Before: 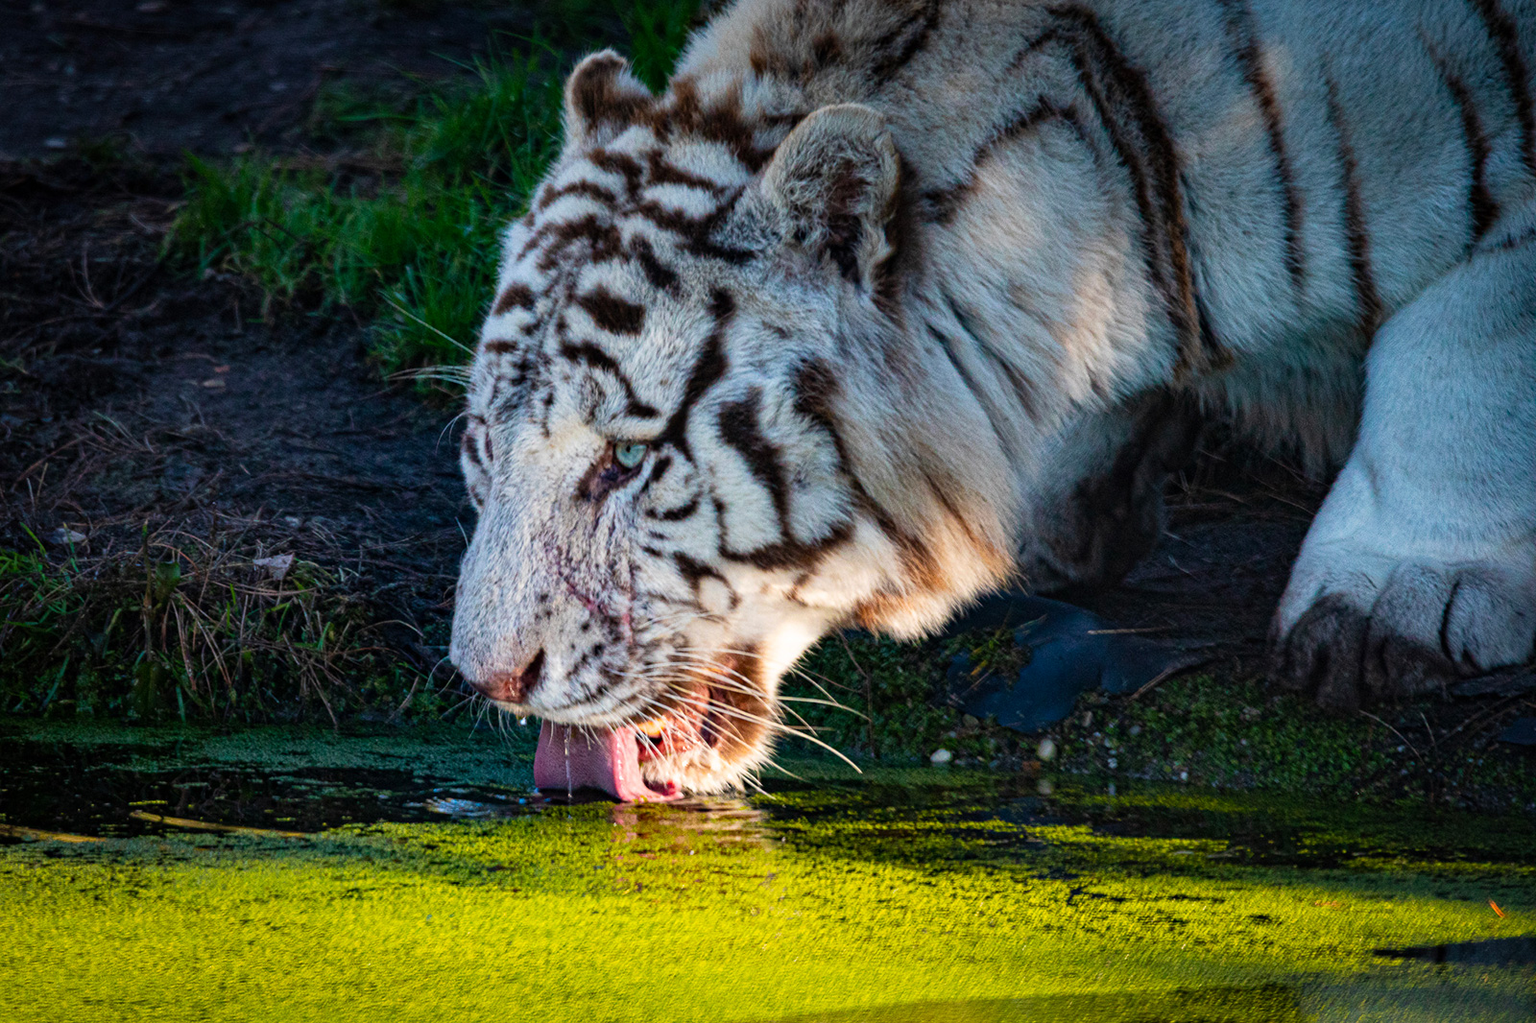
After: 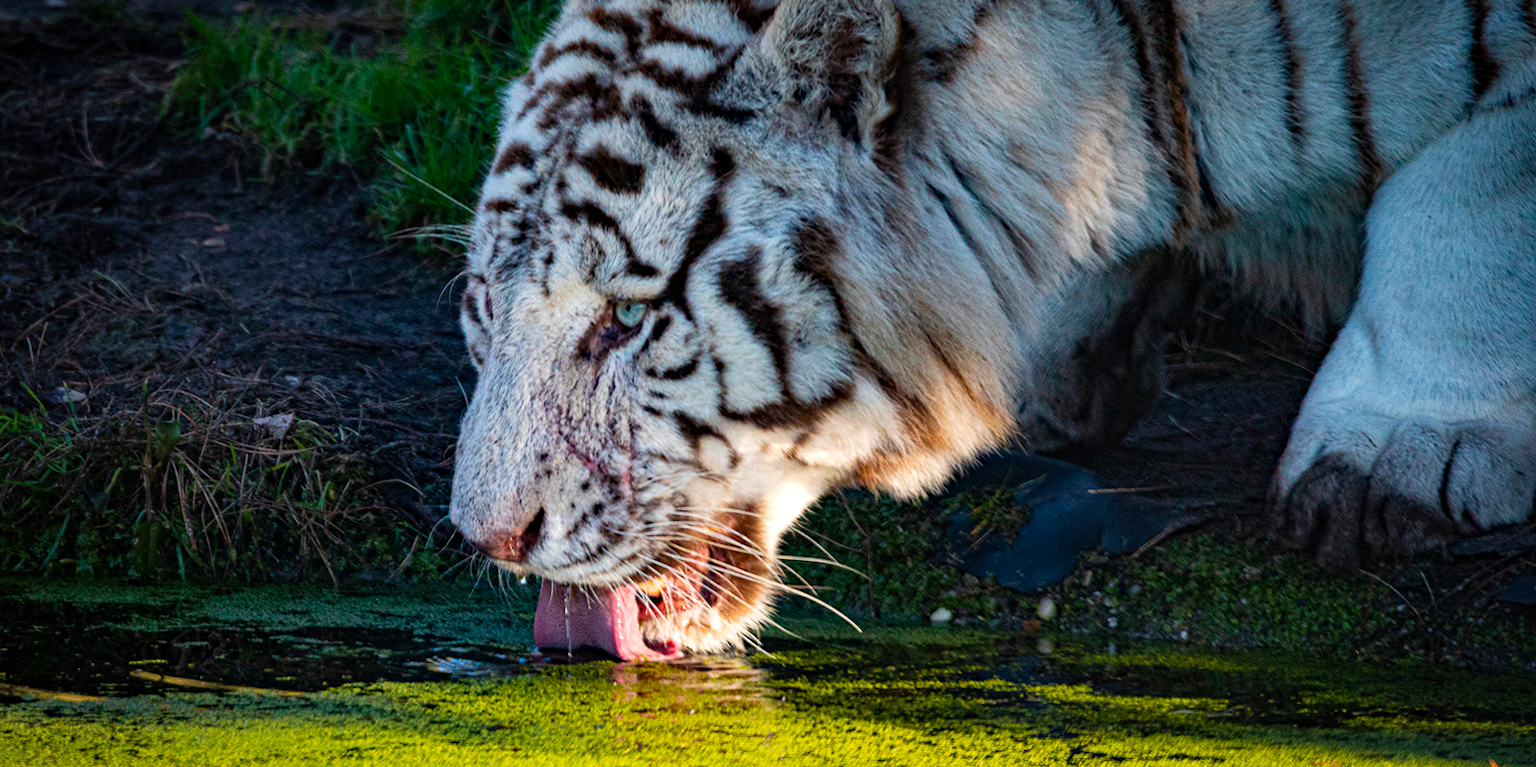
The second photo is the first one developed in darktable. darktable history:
crop: top 13.819%, bottom 11.169%
haze removal: compatibility mode true, adaptive false
